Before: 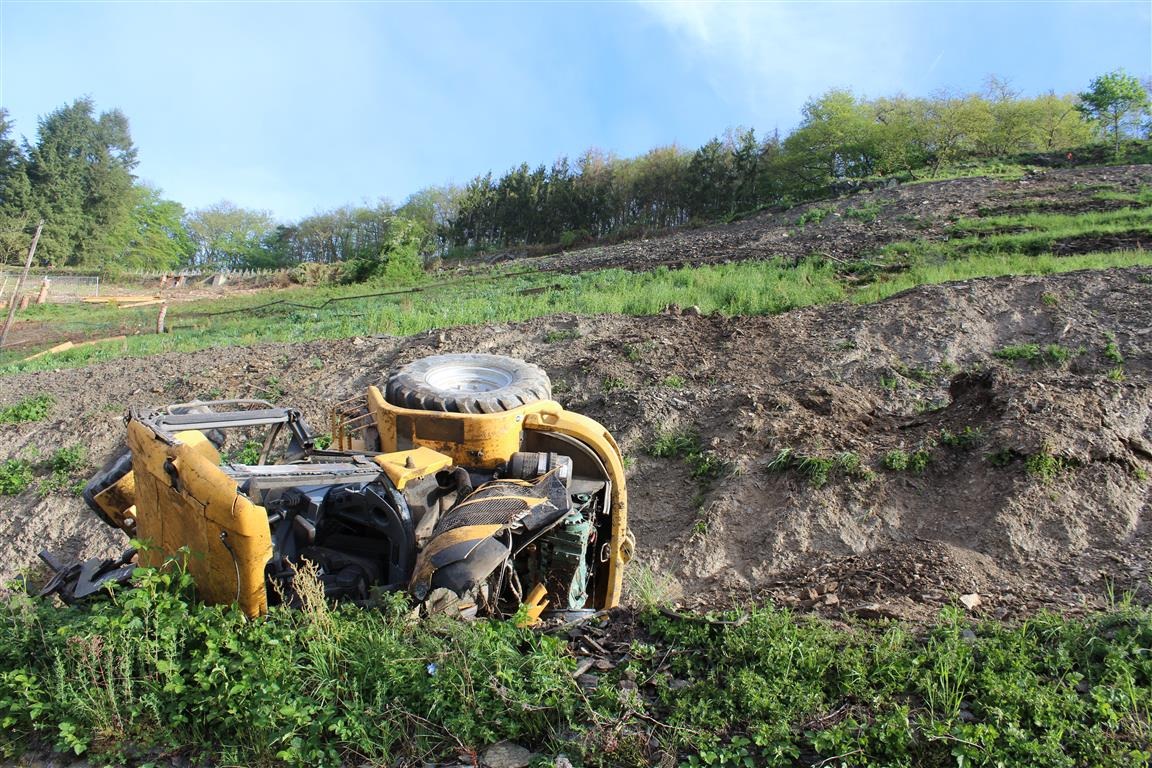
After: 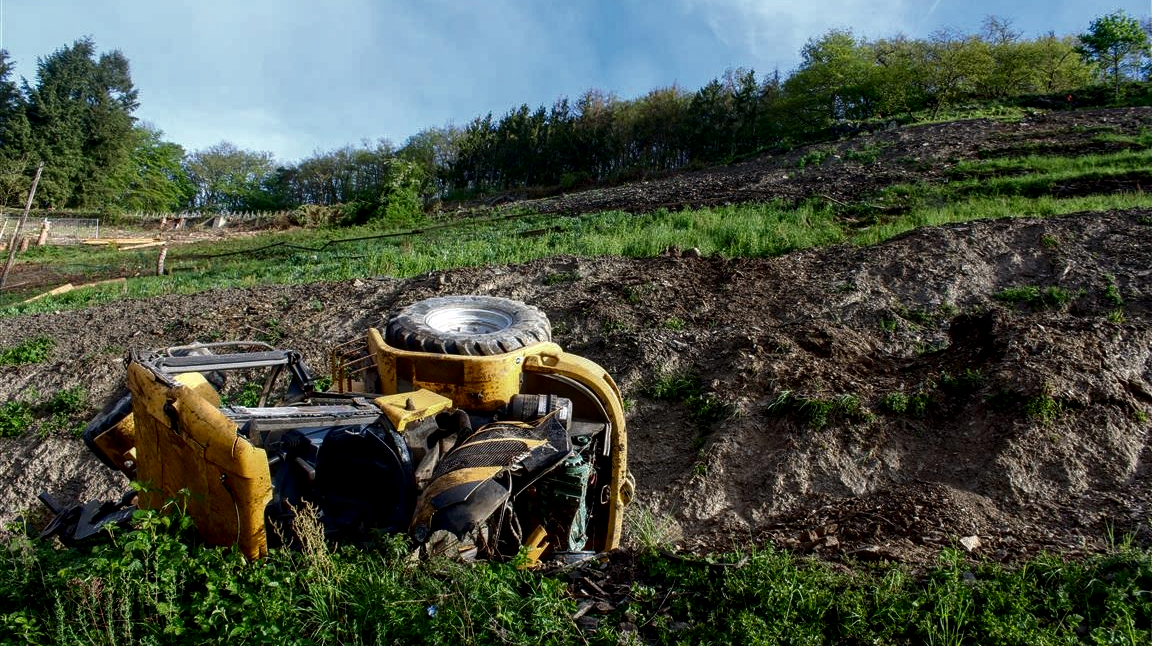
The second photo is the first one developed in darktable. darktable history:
contrast brightness saturation: brightness -0.515
local contrast: highlights 62%, detail 143%, midtone range 0.426
crop: top 7.56%, bottom 8.252%
